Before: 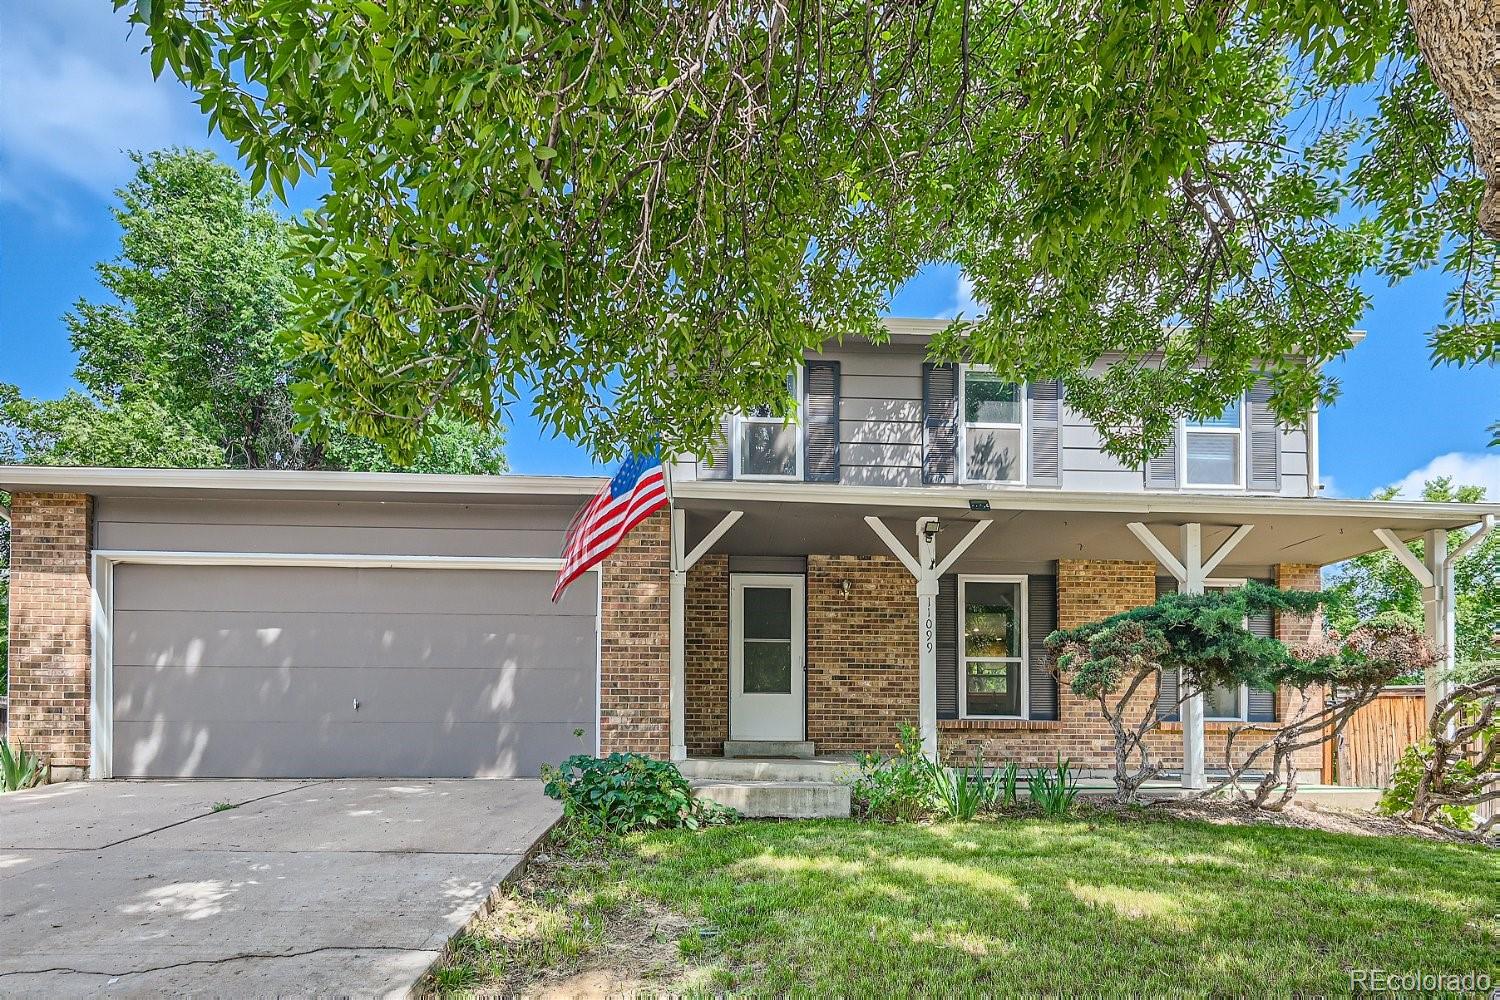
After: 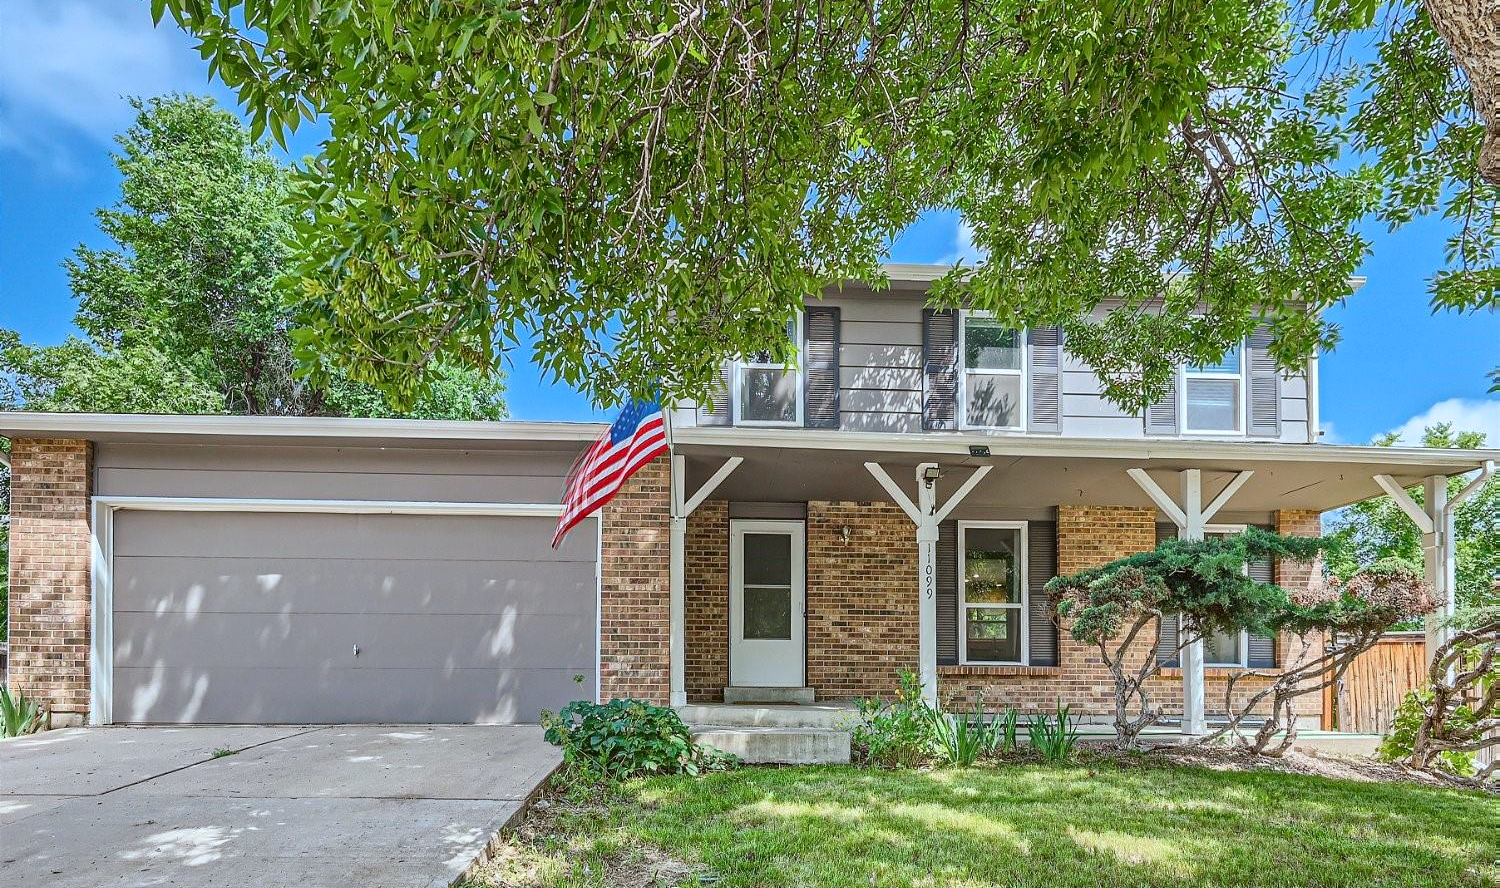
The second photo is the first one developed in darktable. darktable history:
color correction: highlights a* -3.01, highlights b* -6.66, shadows a* 3.17, shadows b* 5.14
crop and rotate: top 5.493%, bottom 5.663%
